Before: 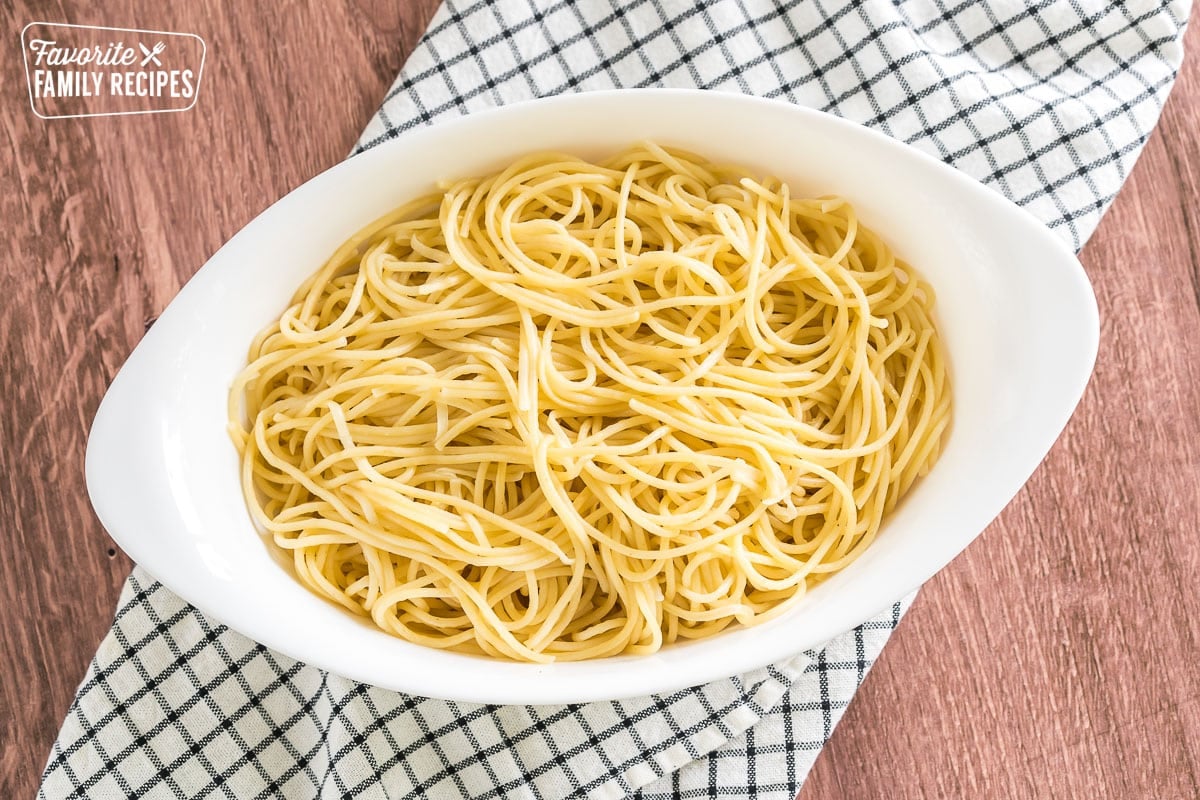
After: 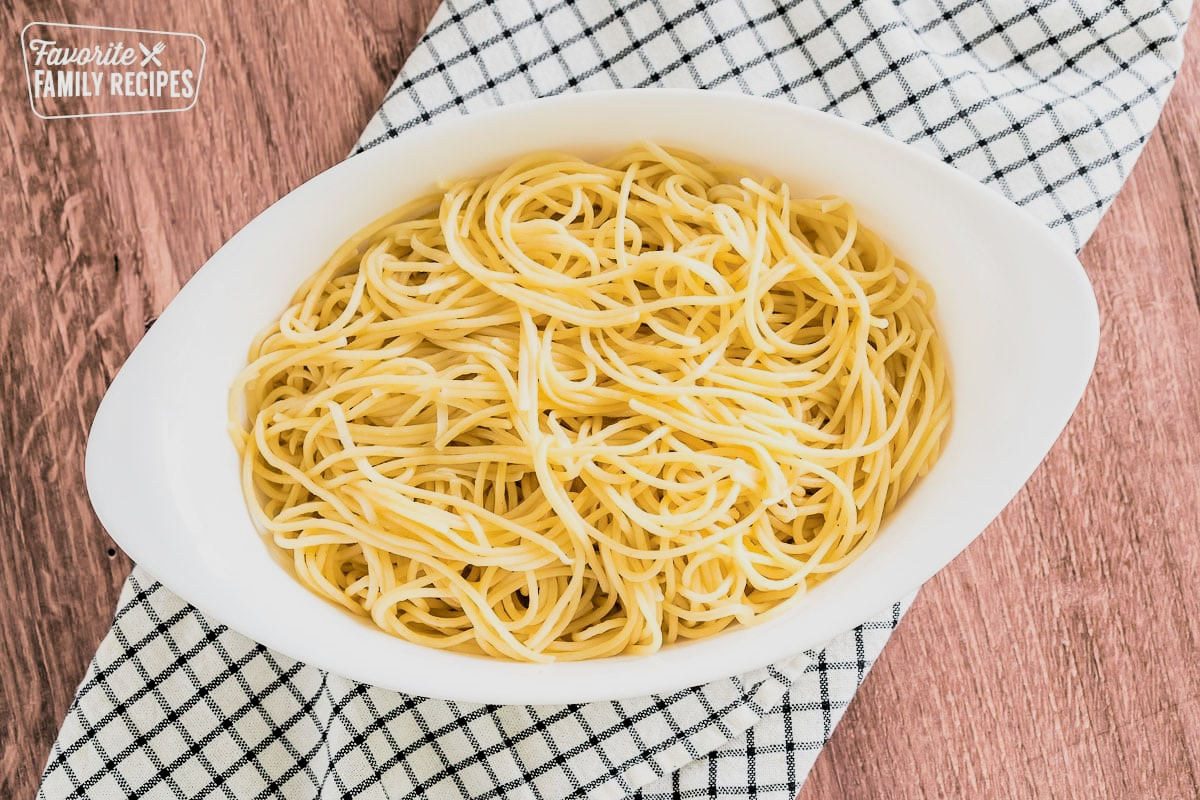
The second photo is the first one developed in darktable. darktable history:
filmic rgb: black relative exposure -4.97 EV, white relative exposure 3.98 EV, hardness 2.89, contrast 1.394
